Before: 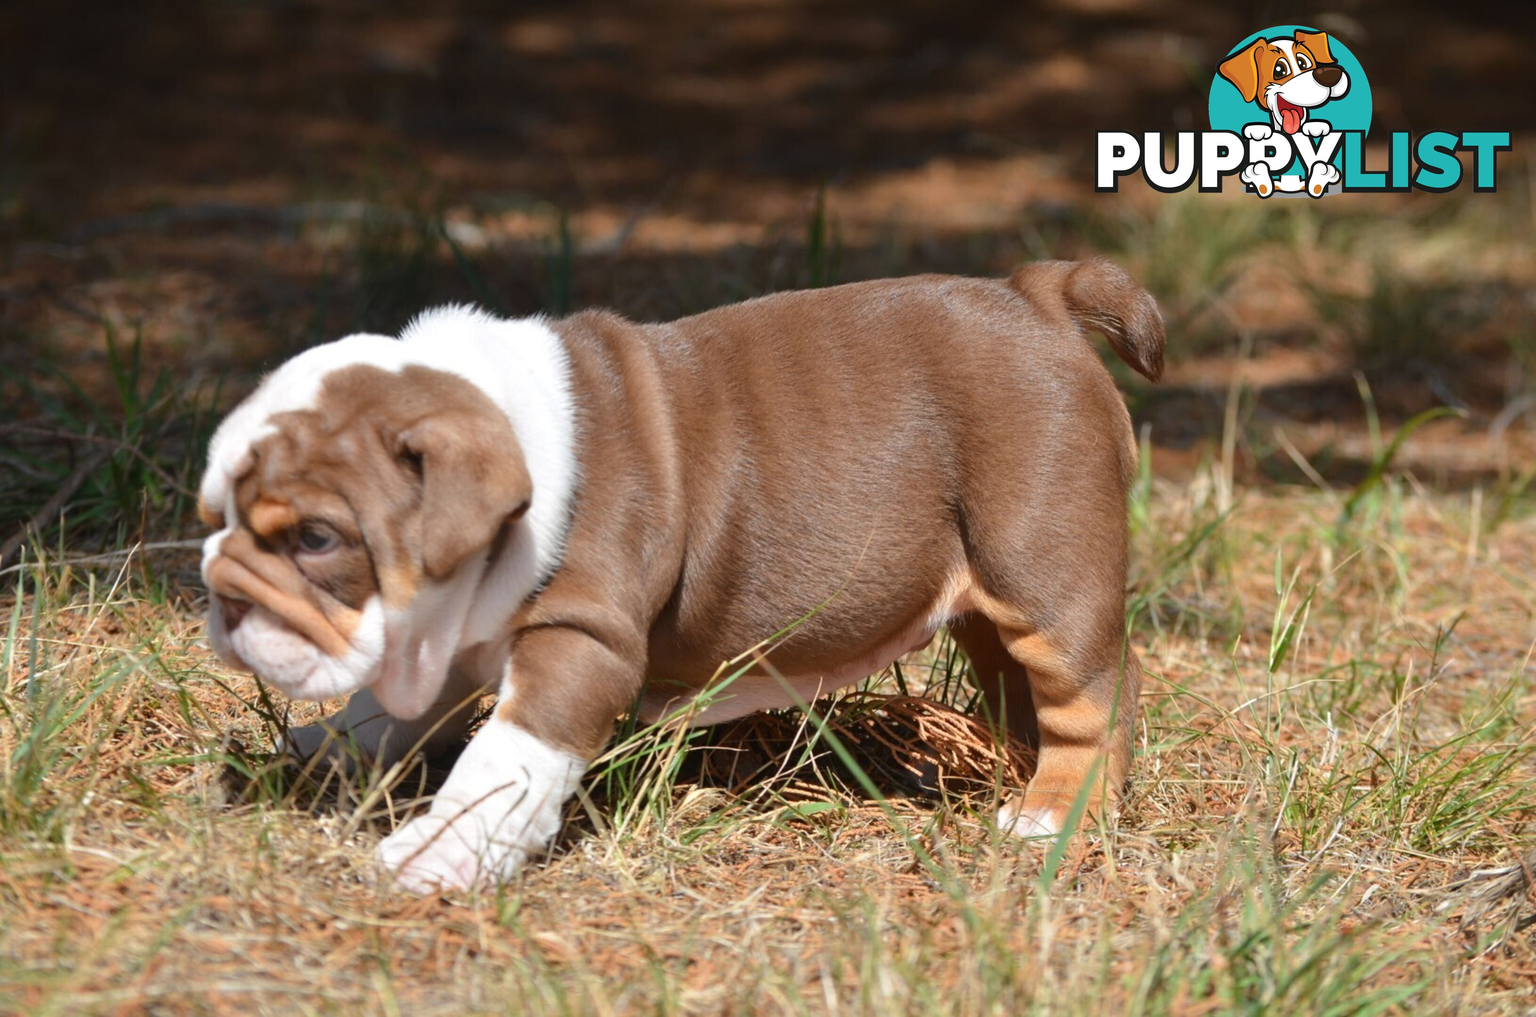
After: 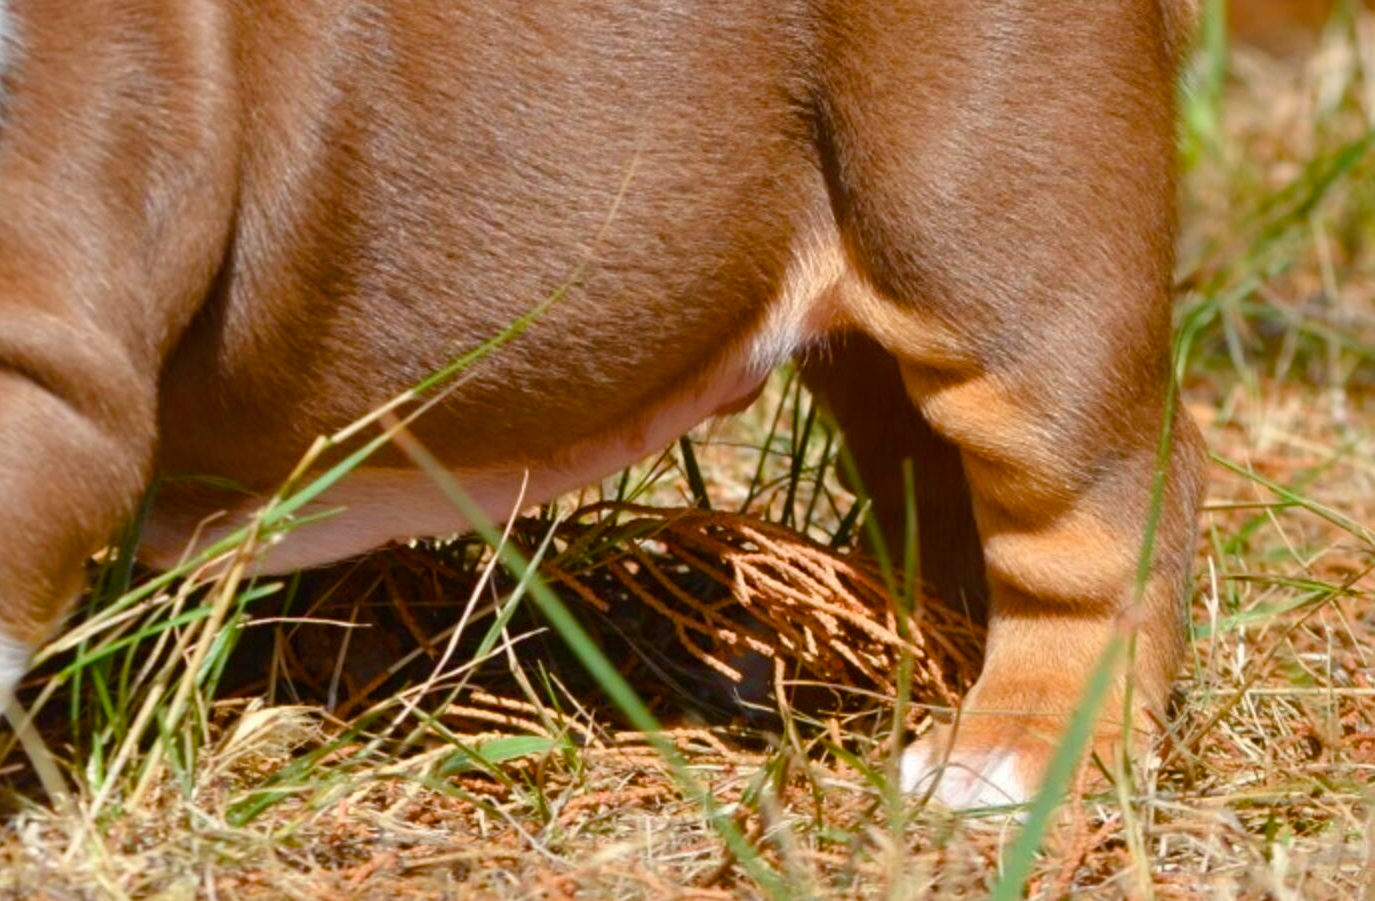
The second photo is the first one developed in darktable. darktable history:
crop: left 37.341%, top 44.86%, right 20.48%, bottom 13.401%
color balance rgb: perceptual saturation grading › global saturation 20%, perceptual saturation grading › highlights -25.532%, perceptual saturation grading › shadows 50.184%, global vibrance 25.413%
